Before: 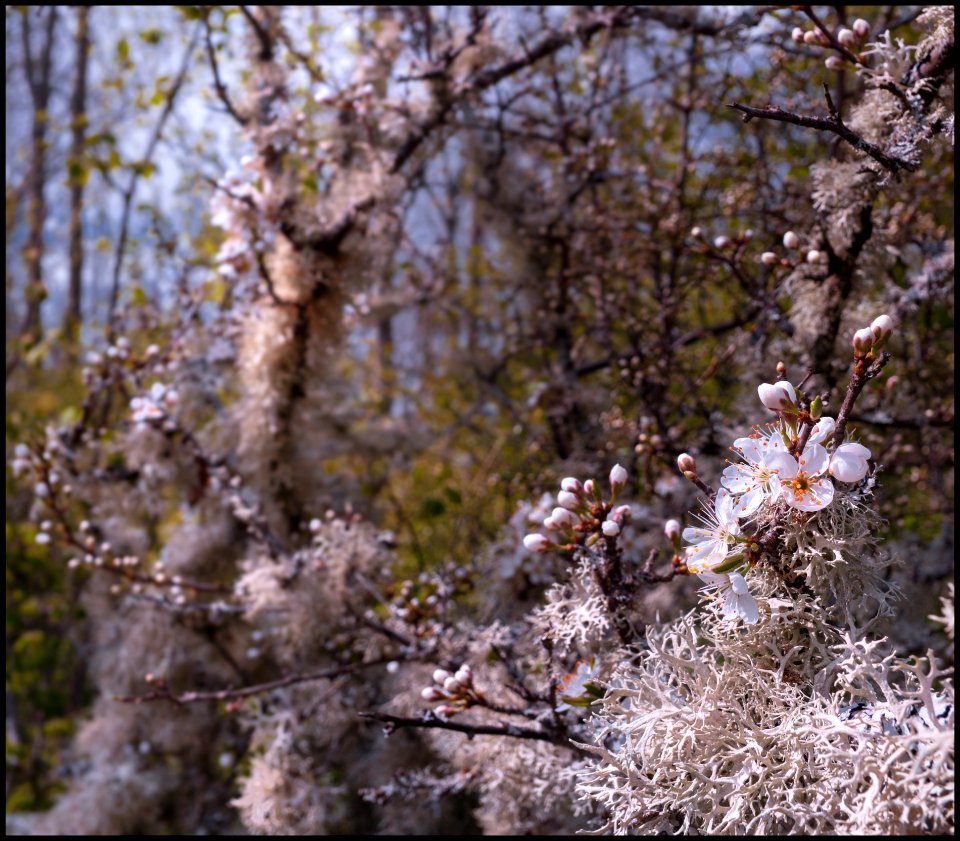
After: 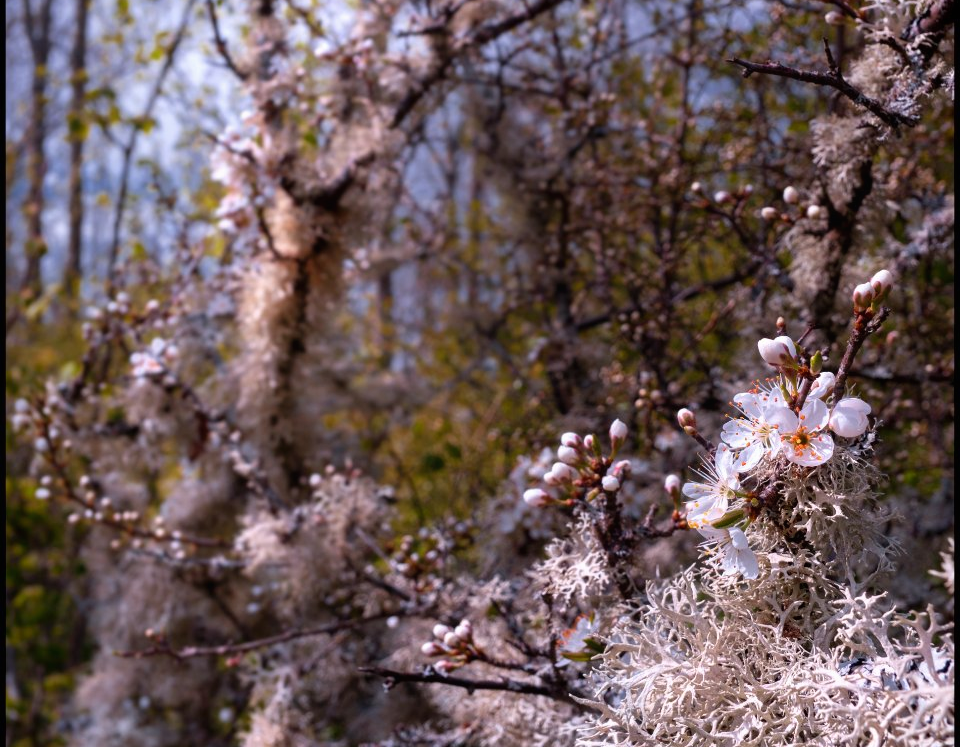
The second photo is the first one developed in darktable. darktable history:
crop and rotate: top 5.441%, bottom 5.673%
local contrast: mode bilateral grid, contrast 99, coarseness 99, detail 91%, midtone range 0.2
